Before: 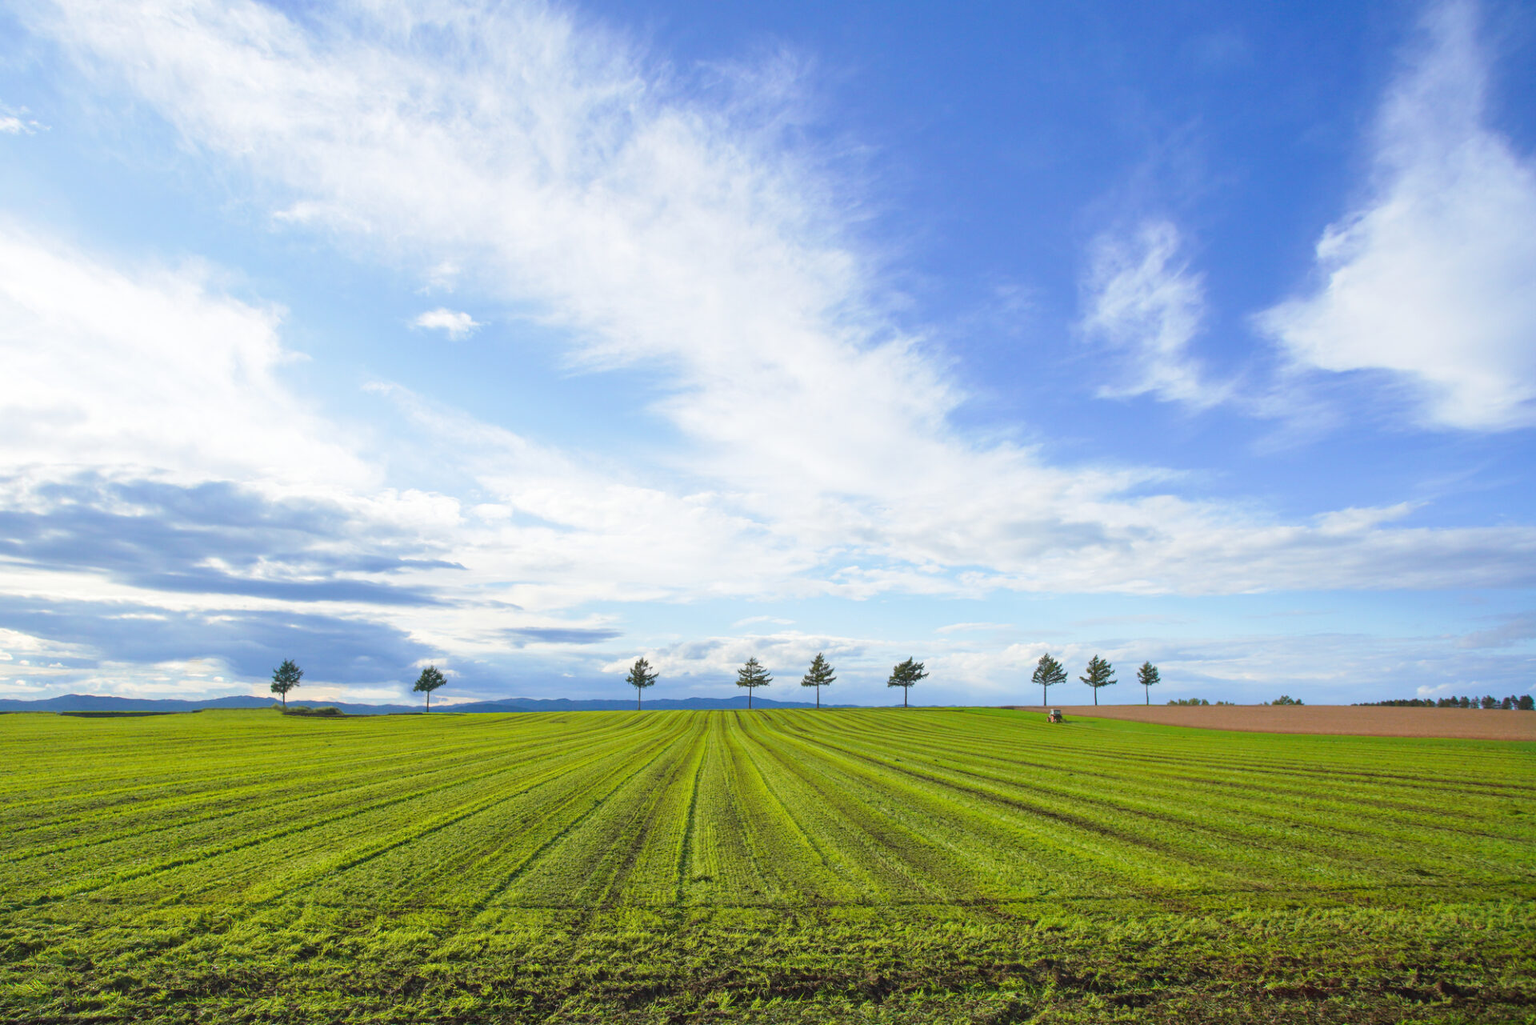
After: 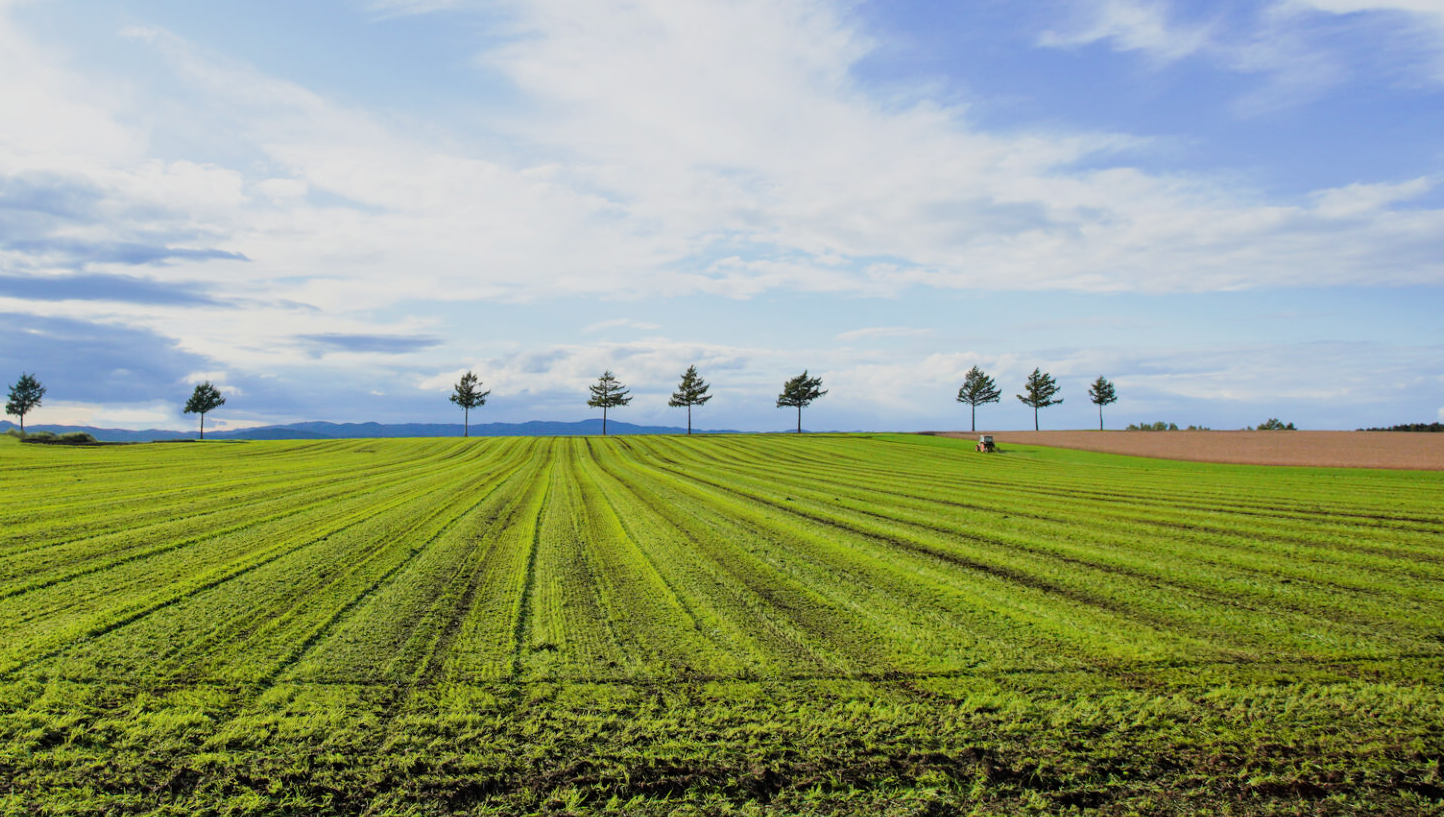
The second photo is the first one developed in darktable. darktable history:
filmic rgb: black relative exposure -7.65 EV, white relative exposure 4.56 EV, hardness 3.61, contrast 1.253
crop and rotate: left 17.358%, top 35.227%, right 7.394%, bottom 0.991%
